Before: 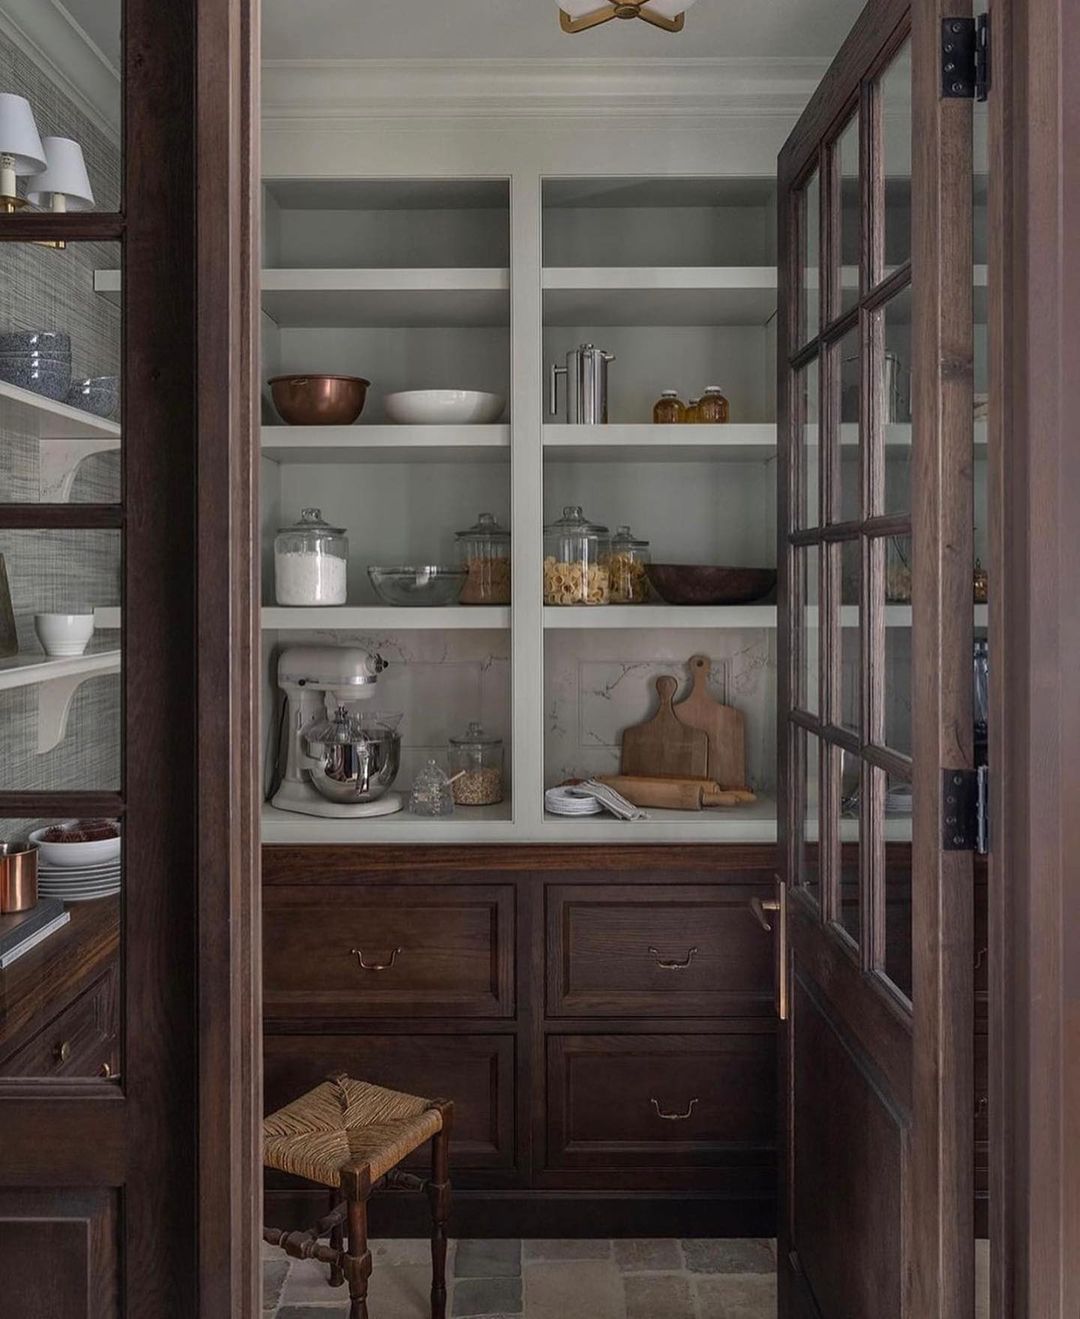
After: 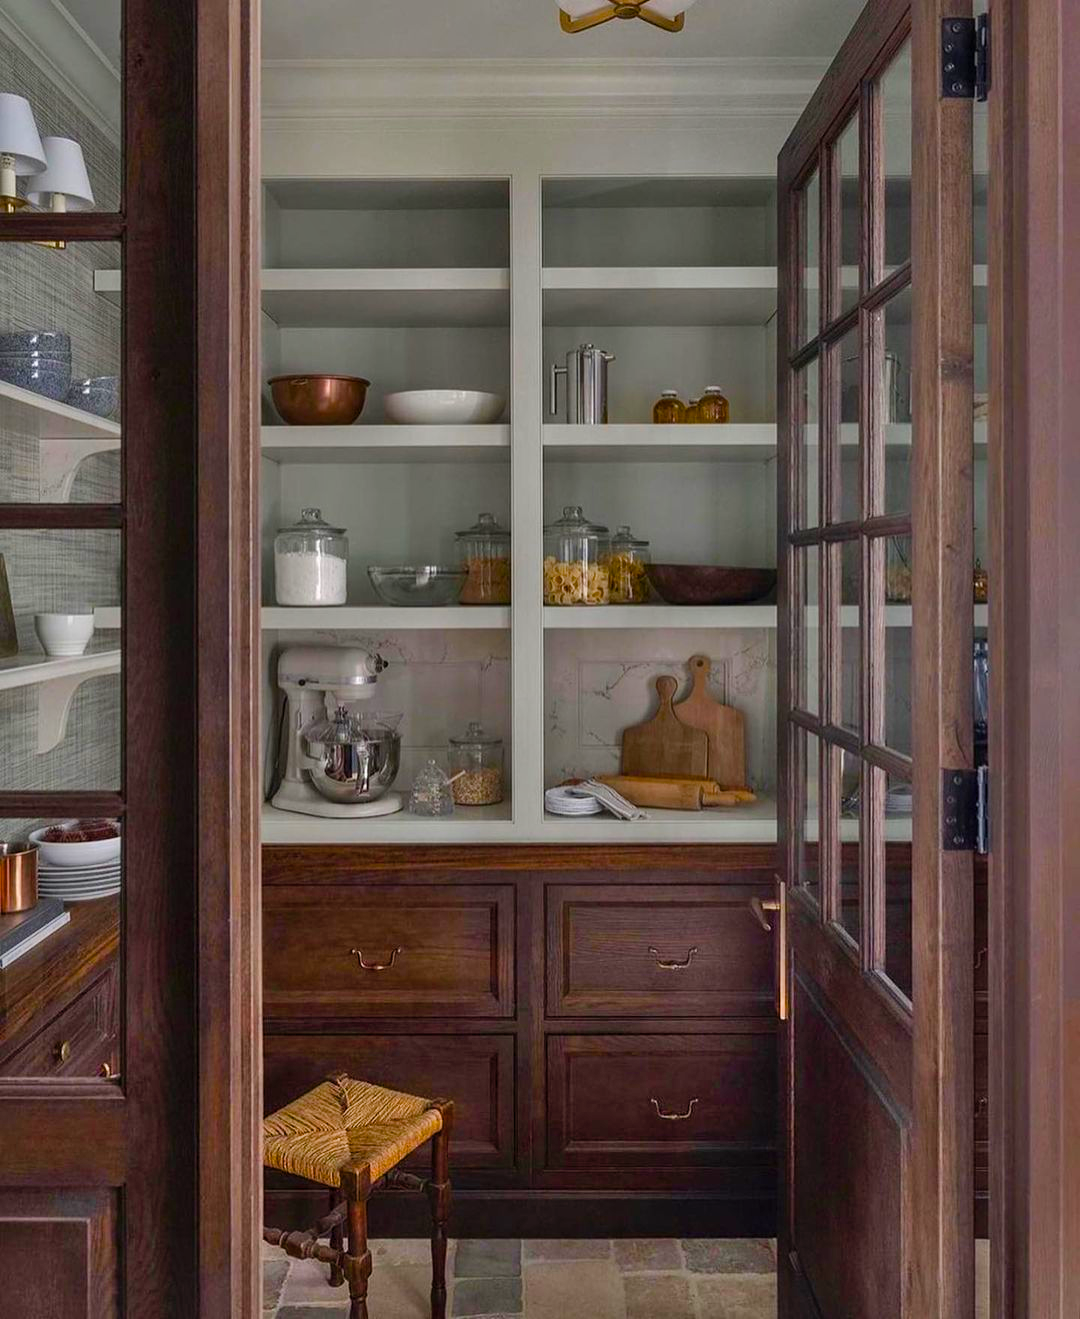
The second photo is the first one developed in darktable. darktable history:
color balance rgb: perceptual saturation grading › global saturation 27.034%, perceptual saturation grading › highlights -28.489%, perceptual saturation grading › mid-tones 15.957%, perceptual saturation grading › shadows 33.624%, global vibrance 28.395%
exposure: compensate exposure bias true, compensate highlight preservation false
shadows and highlights: soften with gaussian
